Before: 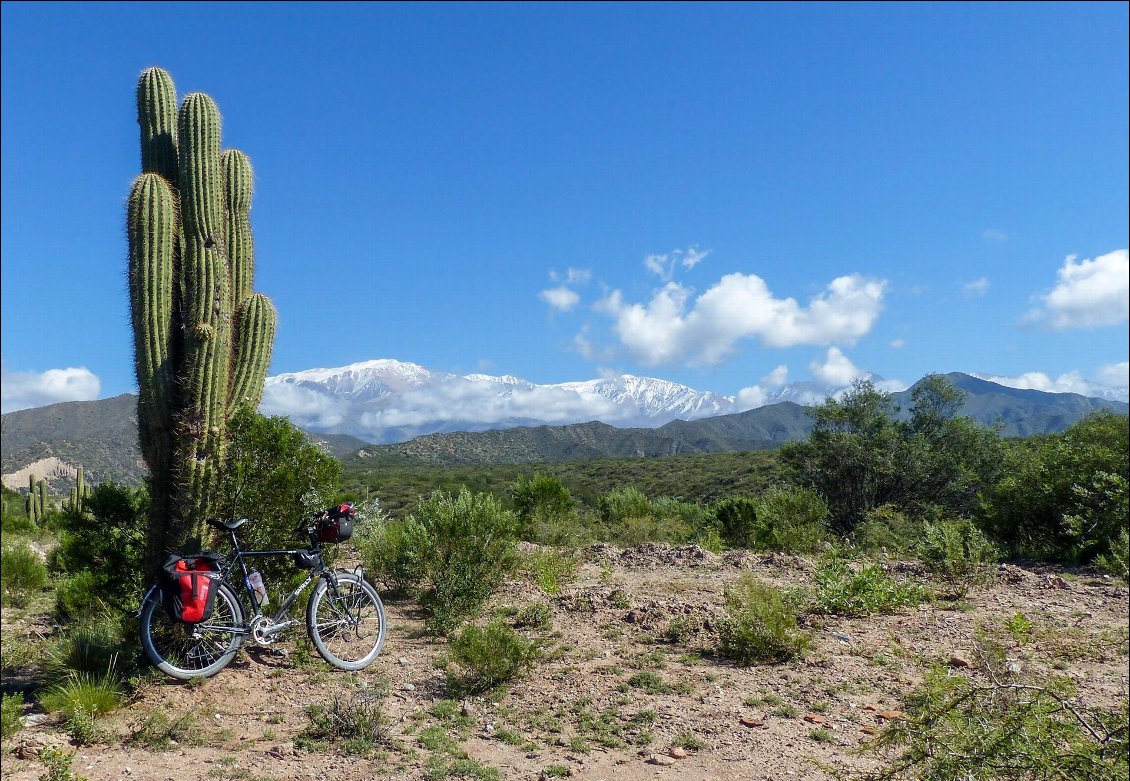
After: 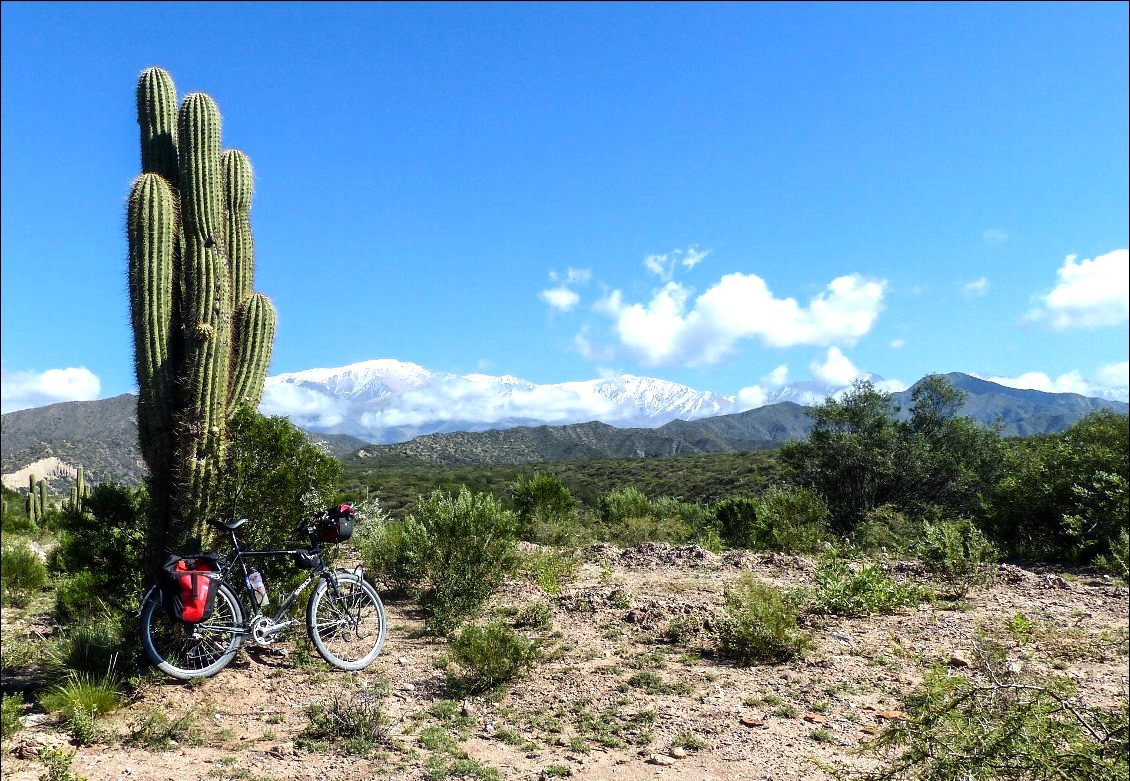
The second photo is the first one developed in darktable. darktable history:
tone equalizer: -8 EV -0.764 EV, -7 EV -0.713 EV, -6 EV -0.62 EV, -5 EV -0.361 EV, -3 EV 0.4 EV, -2 EV 0.6 EV, -1 EV 0.679 EV, +0 EV 0.754 EV, edges refinement/feathering 500, mask exposure compensation -1.57 EV, preserve details no
